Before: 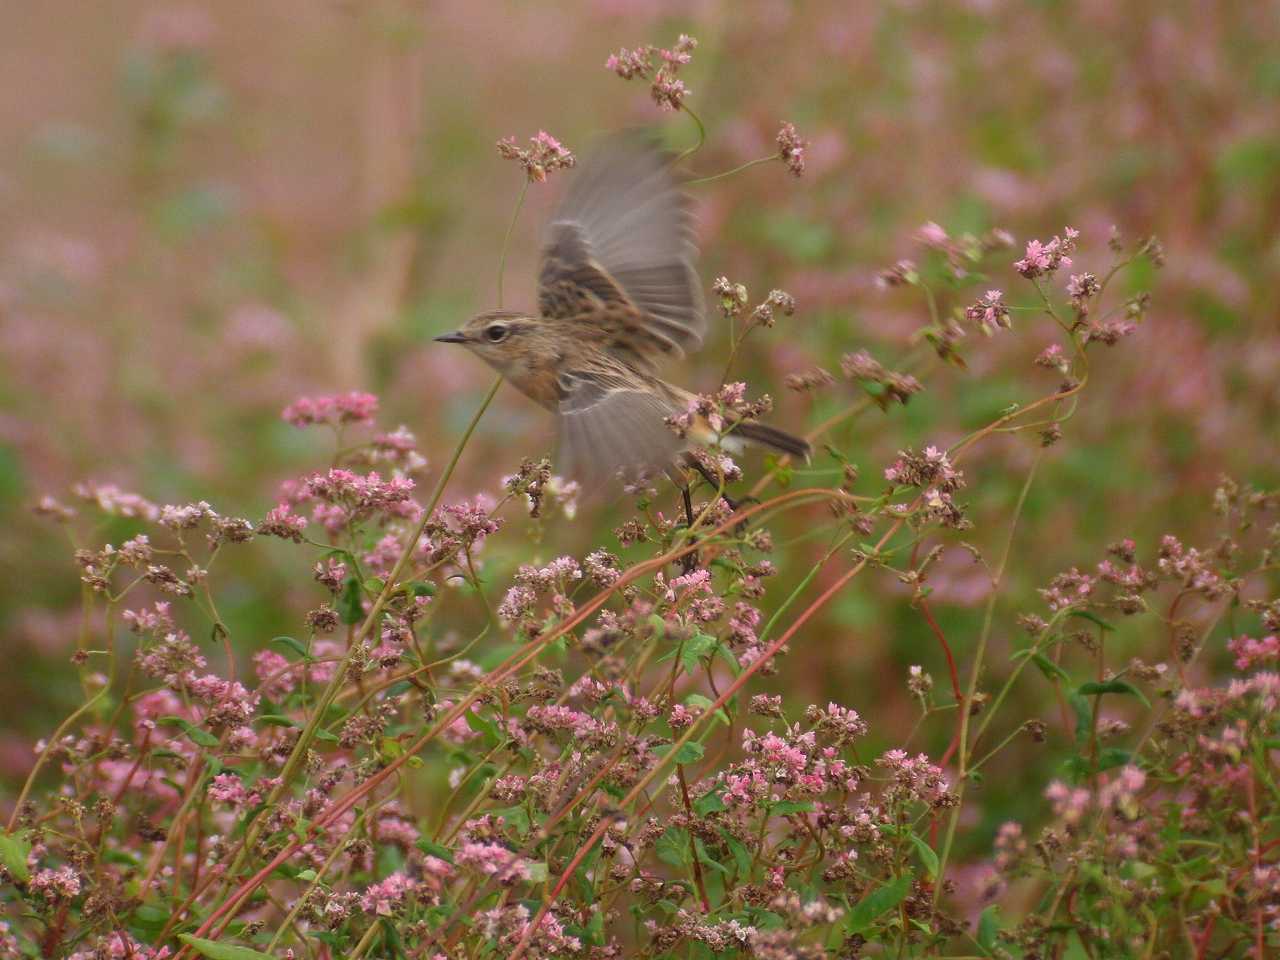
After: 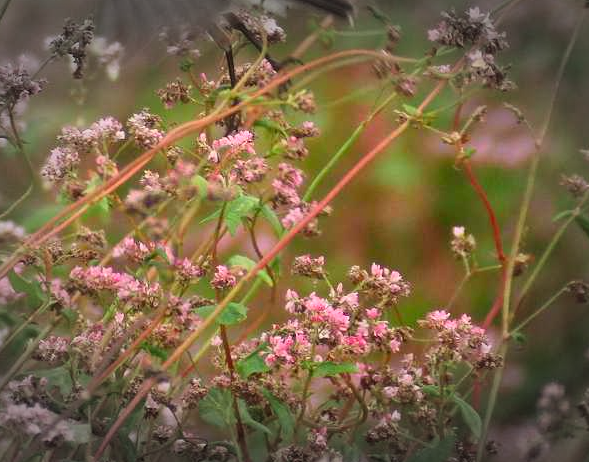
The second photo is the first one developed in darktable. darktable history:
crop: left 35.722%, top 45.731%, right 18.192%, bottom 6.063%
vignetting: fall-off start 71.01%, brightness -0.617, saturation -0.674, width/height ratio 1.333
contrast brightness saturation: contrast 0.203, brightness 0.167, saturation 0.226
tone equalizer: mask exposure compensation -0.512 EV
